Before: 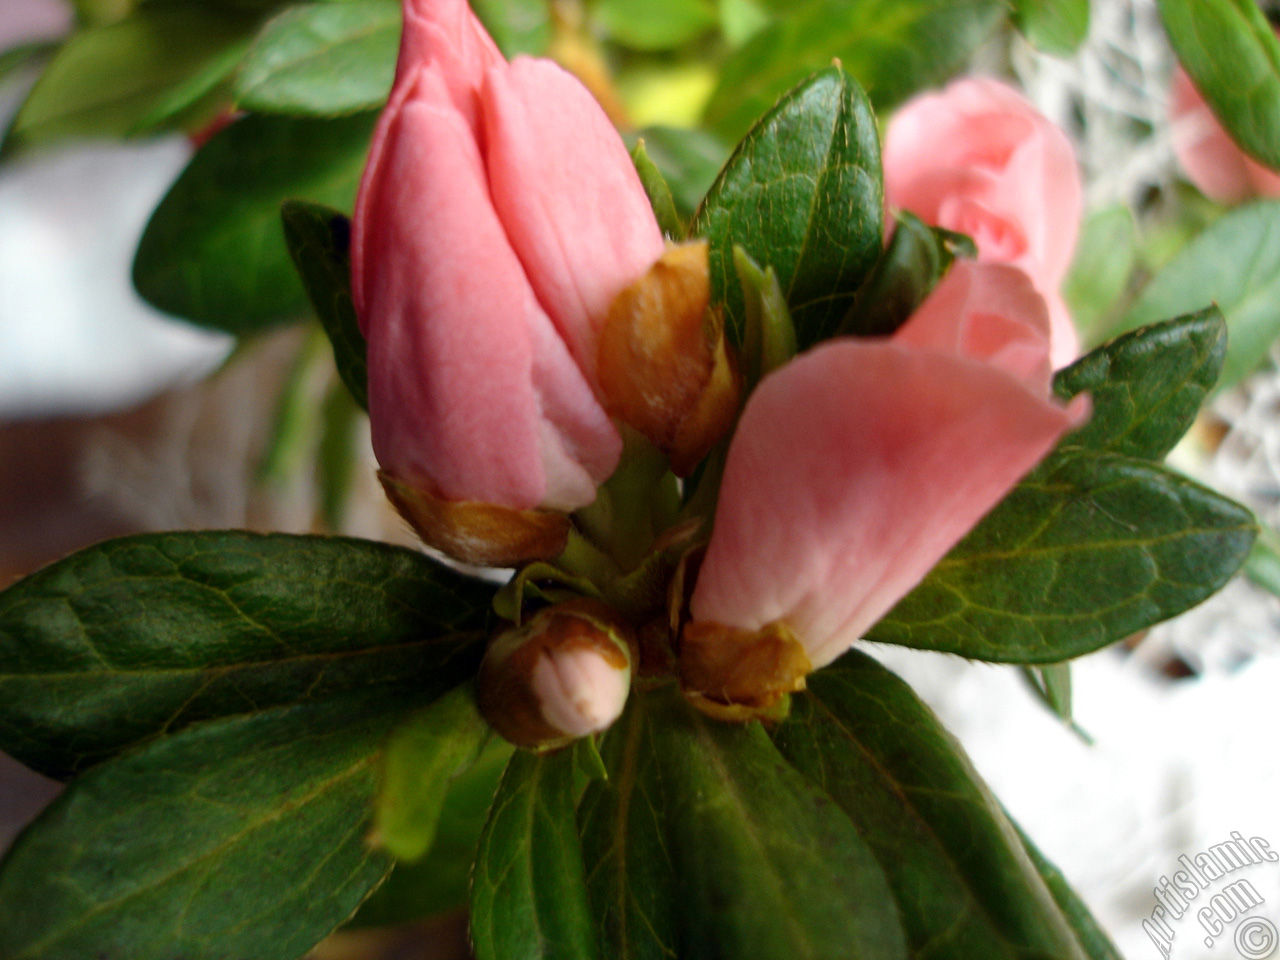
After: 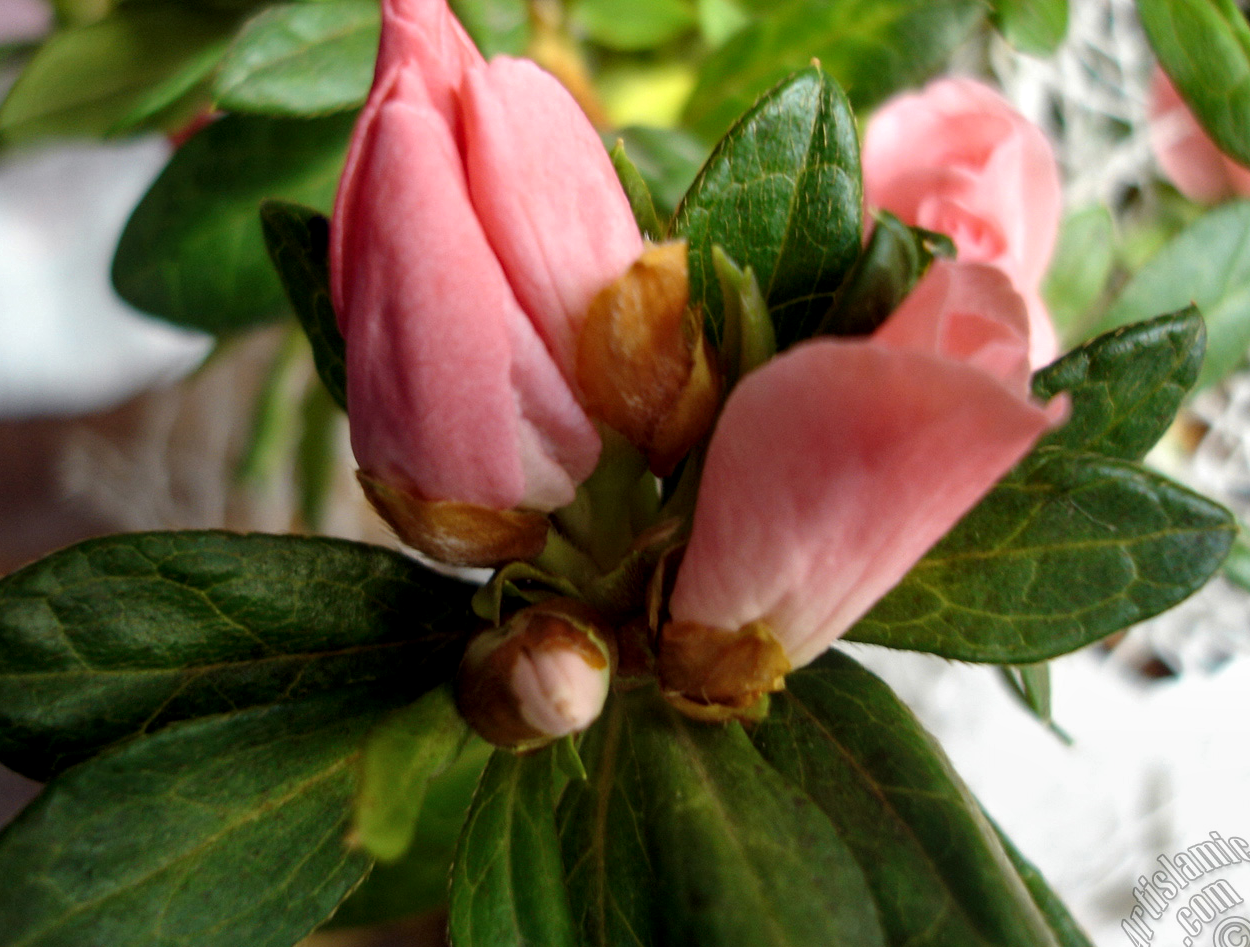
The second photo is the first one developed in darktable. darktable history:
crop and rotate: left 1.718%, right 0.584%, bottom 1.27%
local contrast: on, module defaults
